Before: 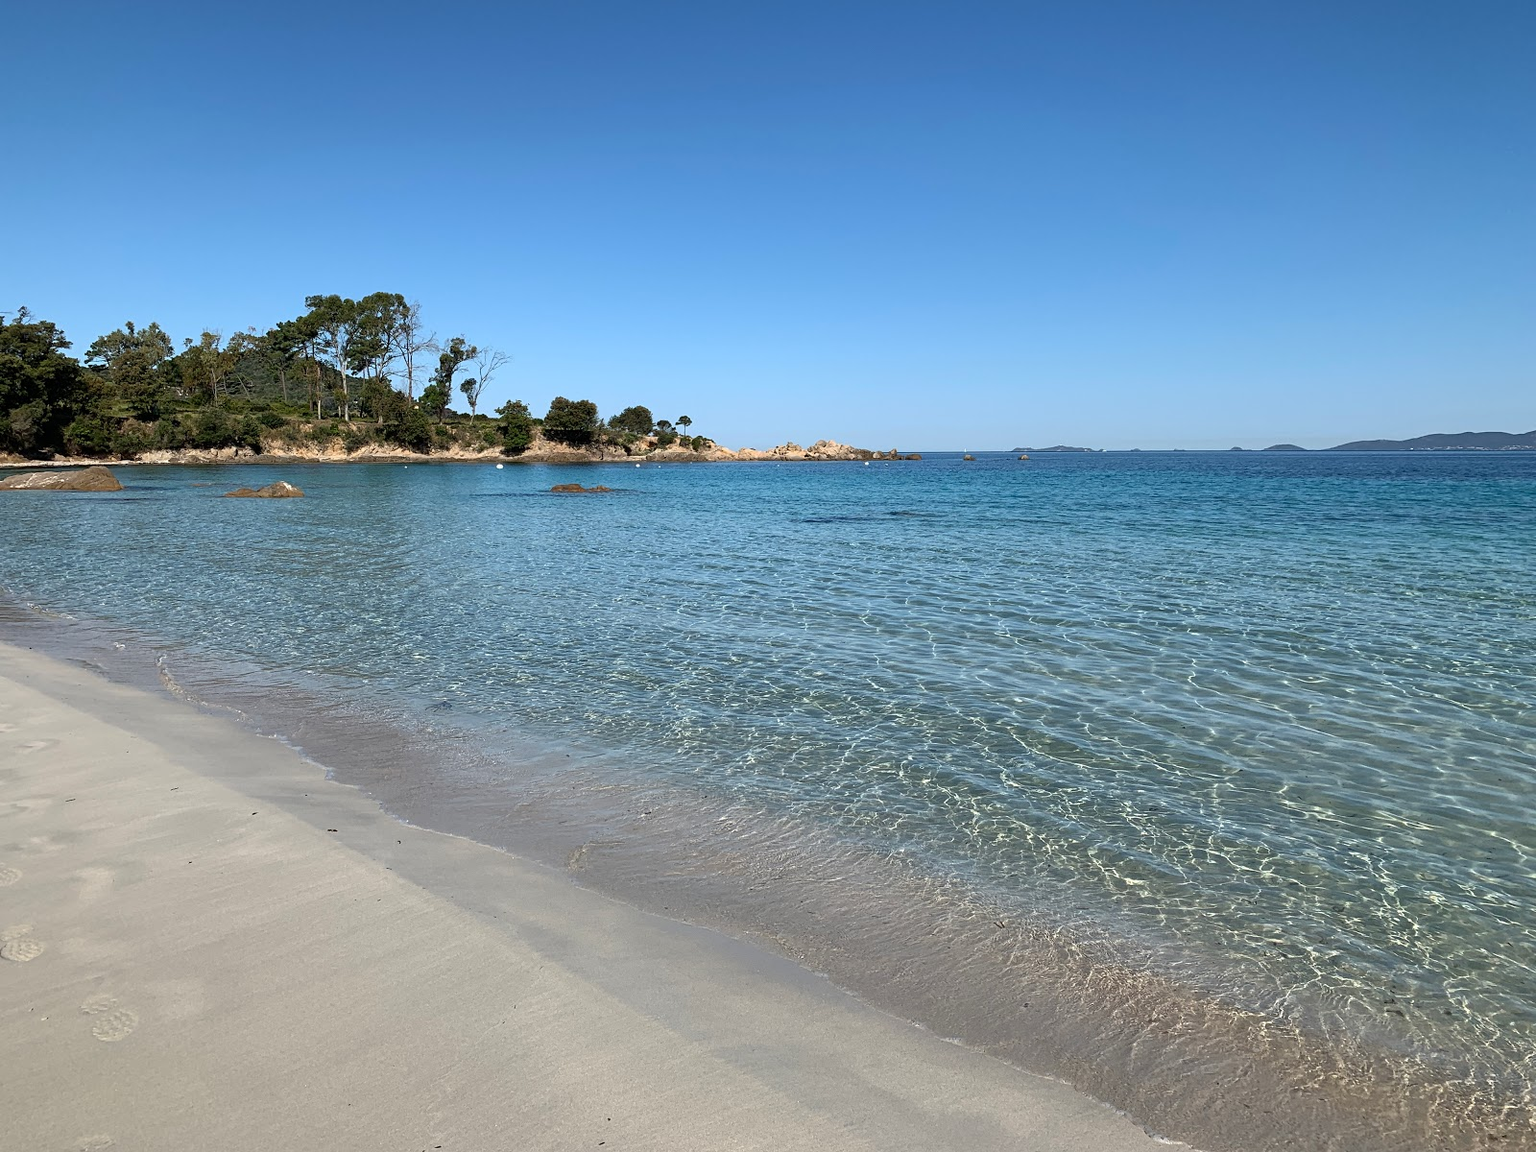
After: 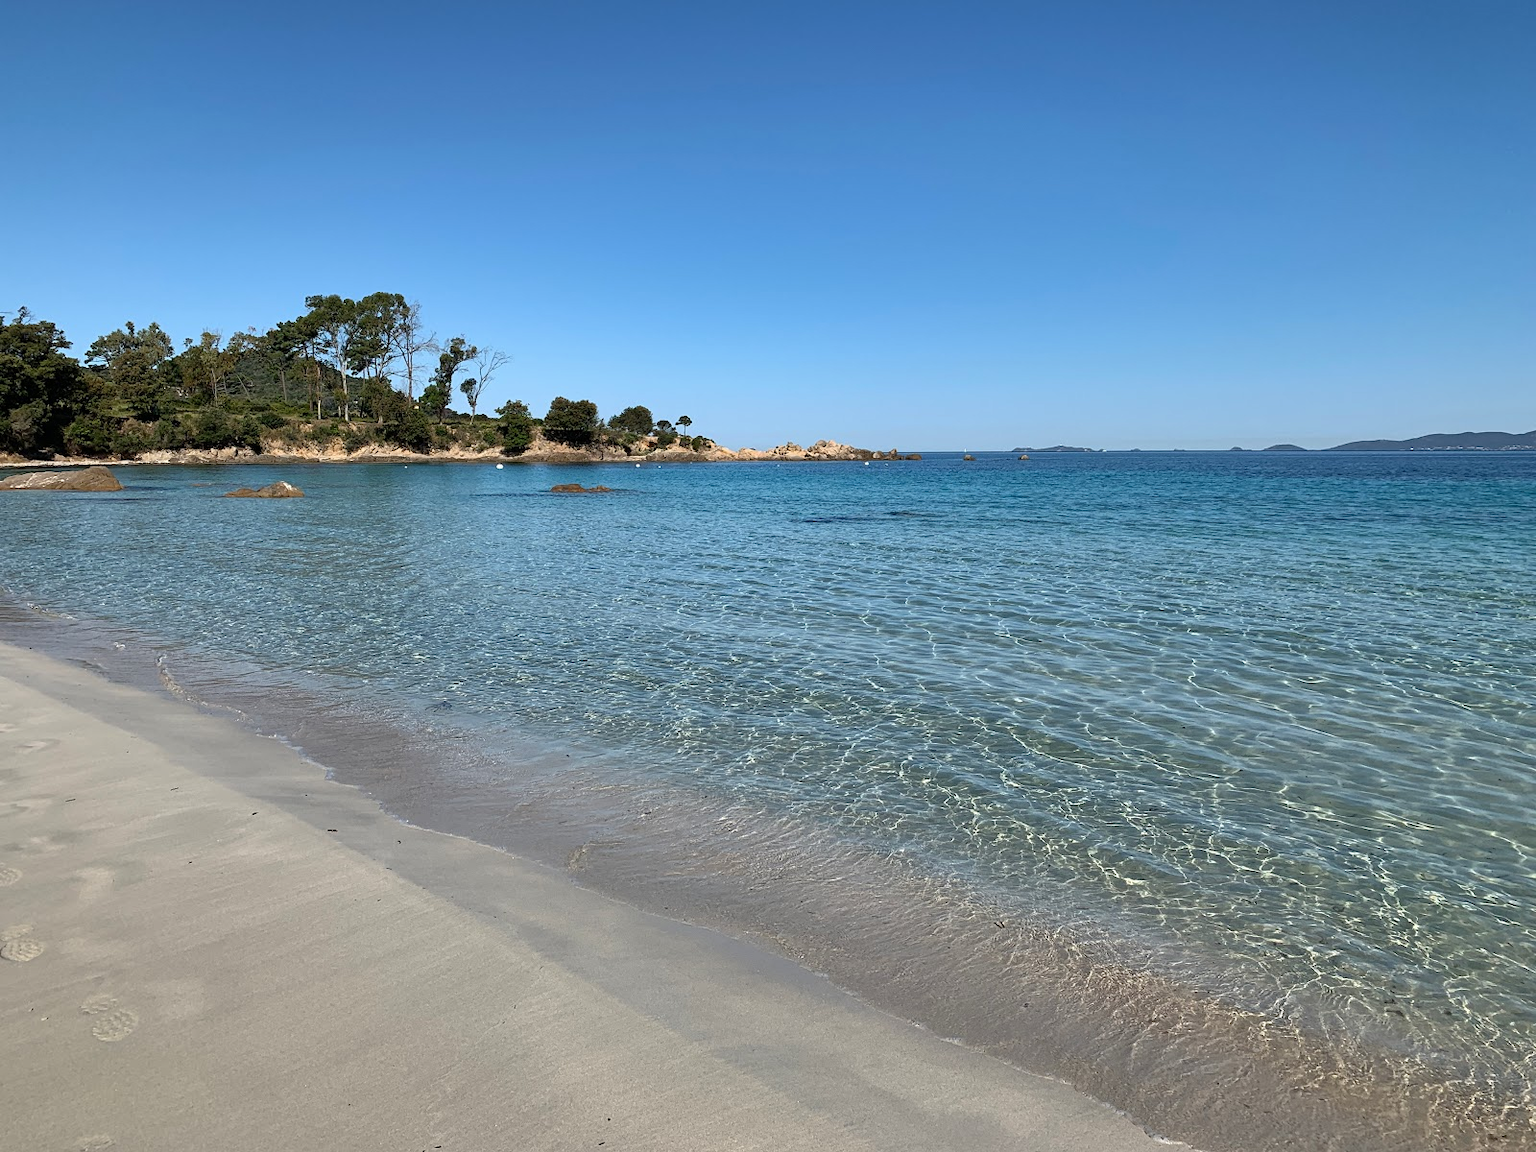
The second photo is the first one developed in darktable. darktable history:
shadows and highlights: highlights color adjustment 89.24%, soften with gaussian
